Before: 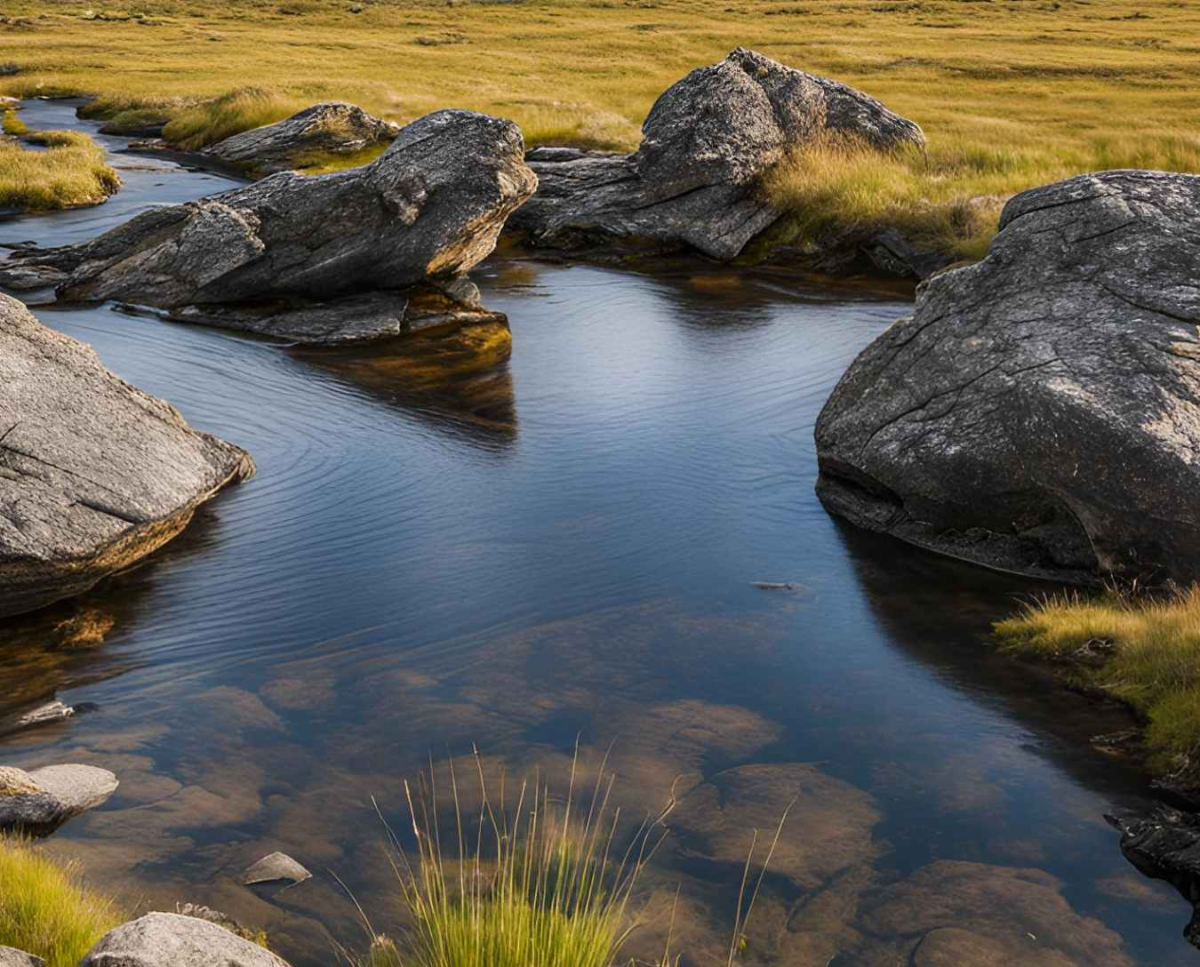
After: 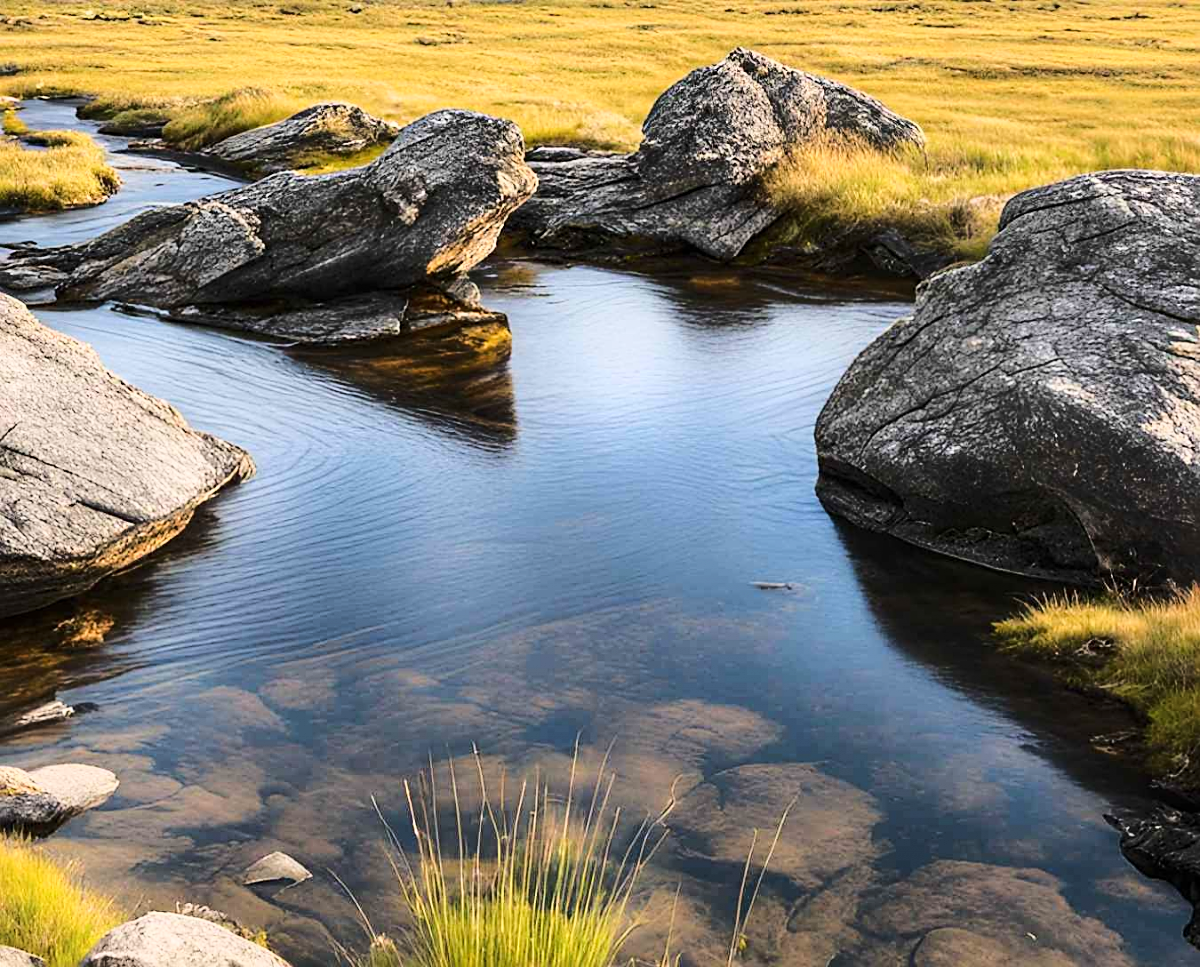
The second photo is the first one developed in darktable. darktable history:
shadows and highlights: shadows -23.08, highlights 46.15, soften with gaussian
base curve: curves: ch0 [(0, 0) (0.032, 0.037) (0.105, 0.228) (0.435, 0.76) (0.856, 0.983) (1, 1)]
sharpen: on, module defaults
